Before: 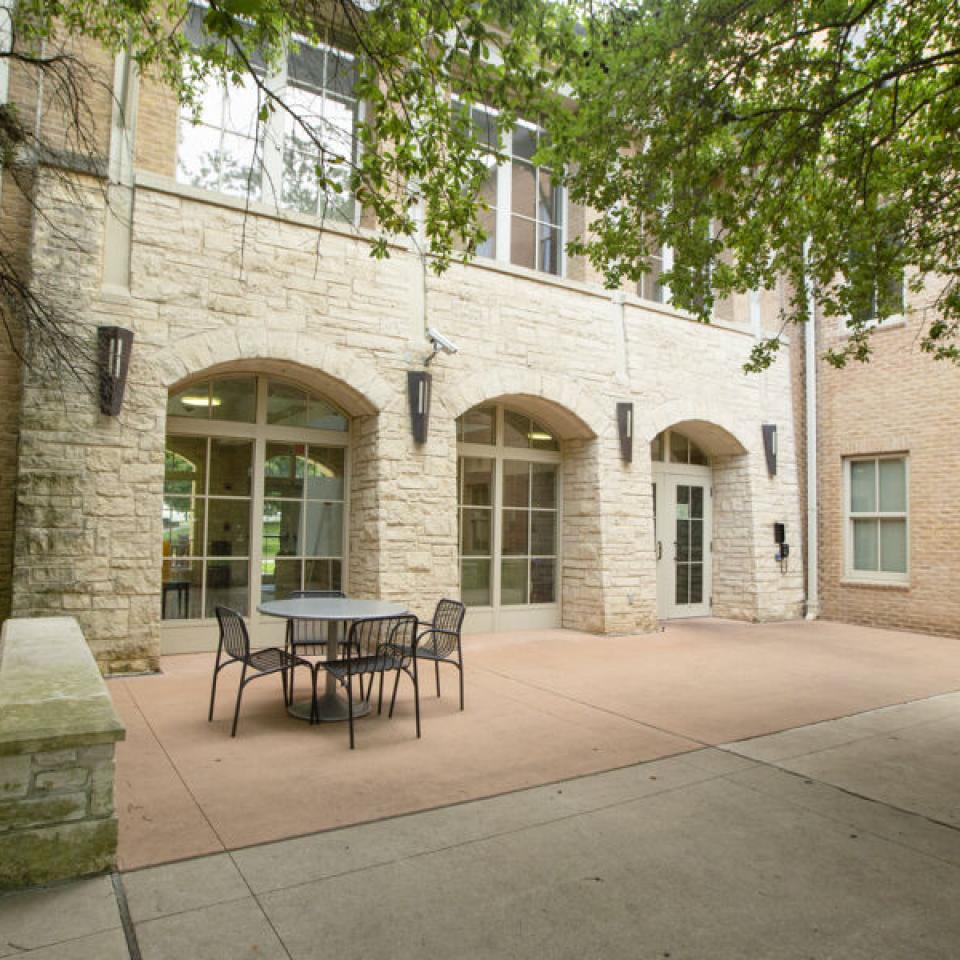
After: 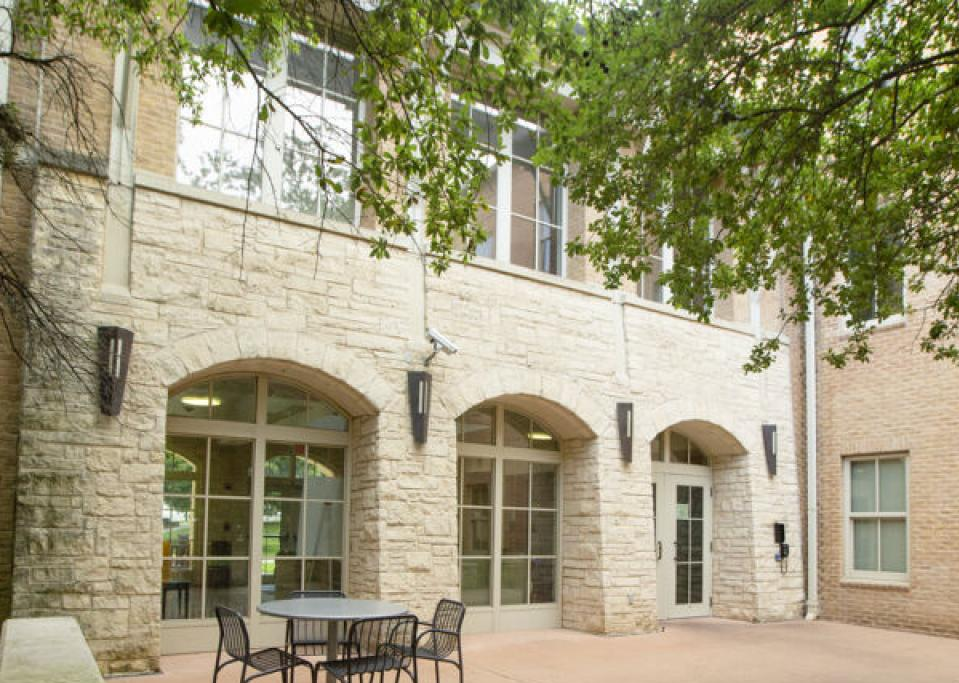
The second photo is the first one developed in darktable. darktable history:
crop: right 0%, bottom 28.783%
